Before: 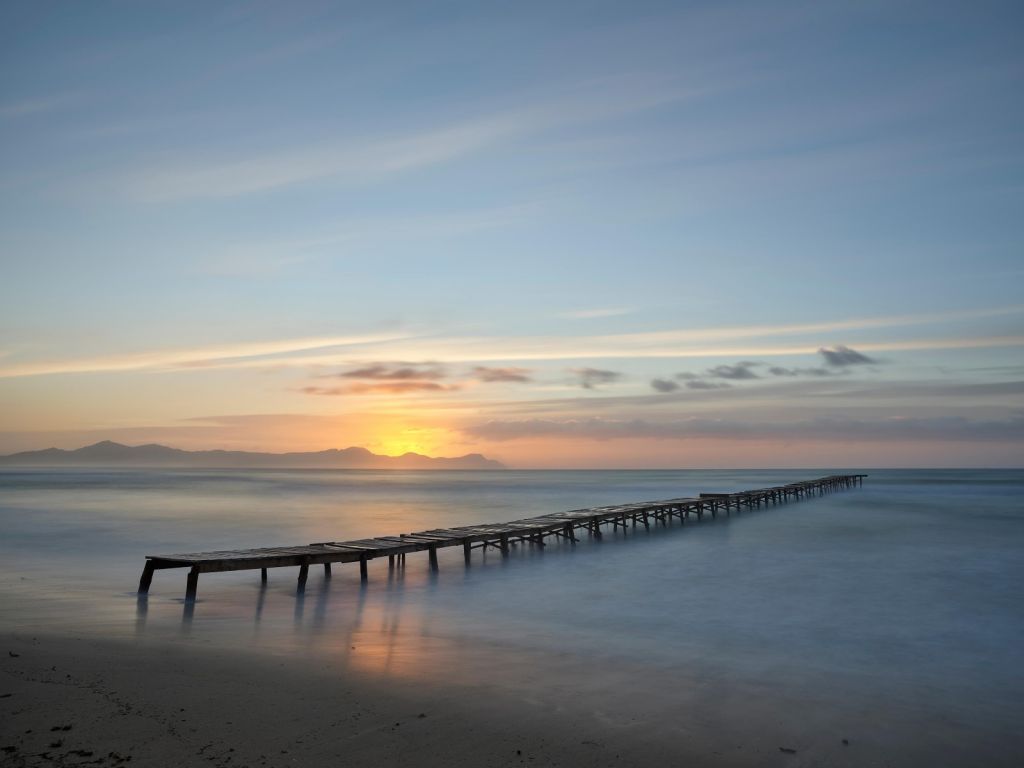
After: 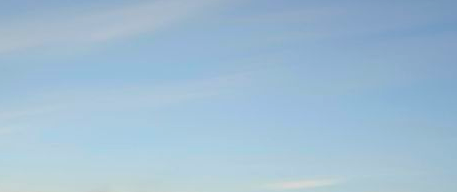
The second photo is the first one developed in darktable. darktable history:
crop: left 28.64%, top 16.832%, right 26.637%, bottom 58.055%
exposure: black level correction 0.007, exposure 0.159 EV, compensate highlight preservation false
color correction: saturation 1.34
